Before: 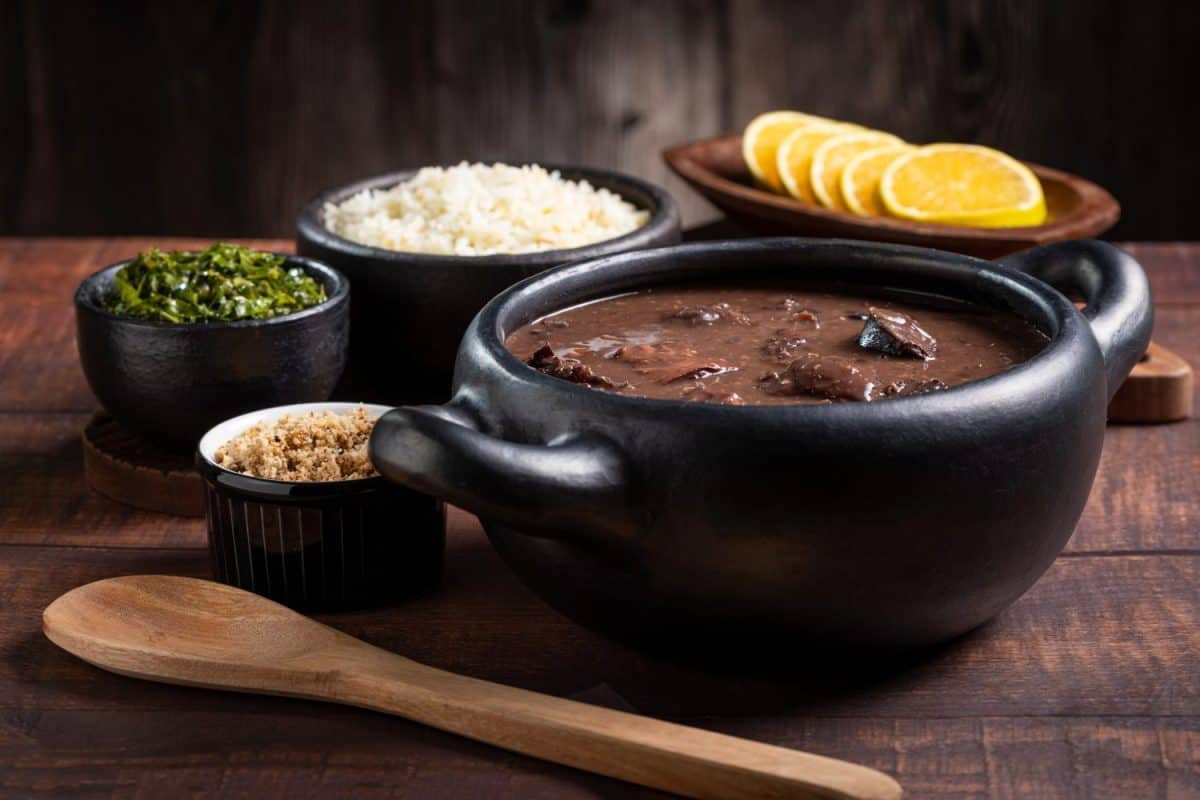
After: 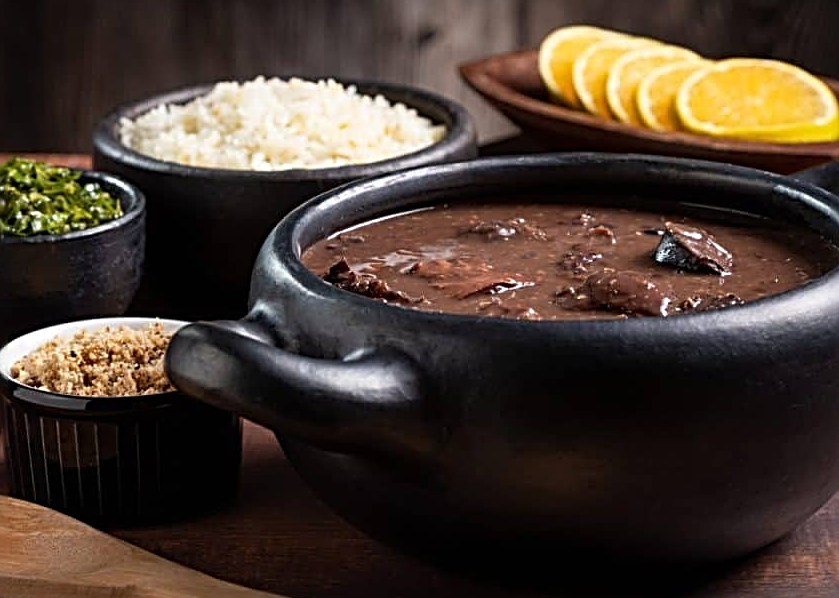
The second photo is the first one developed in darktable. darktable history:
sharpen: radius 3.025, amount 0.757
crop and rotate: left 17.046%, top 10.659%, right 12.989%, bottom 14.553%
